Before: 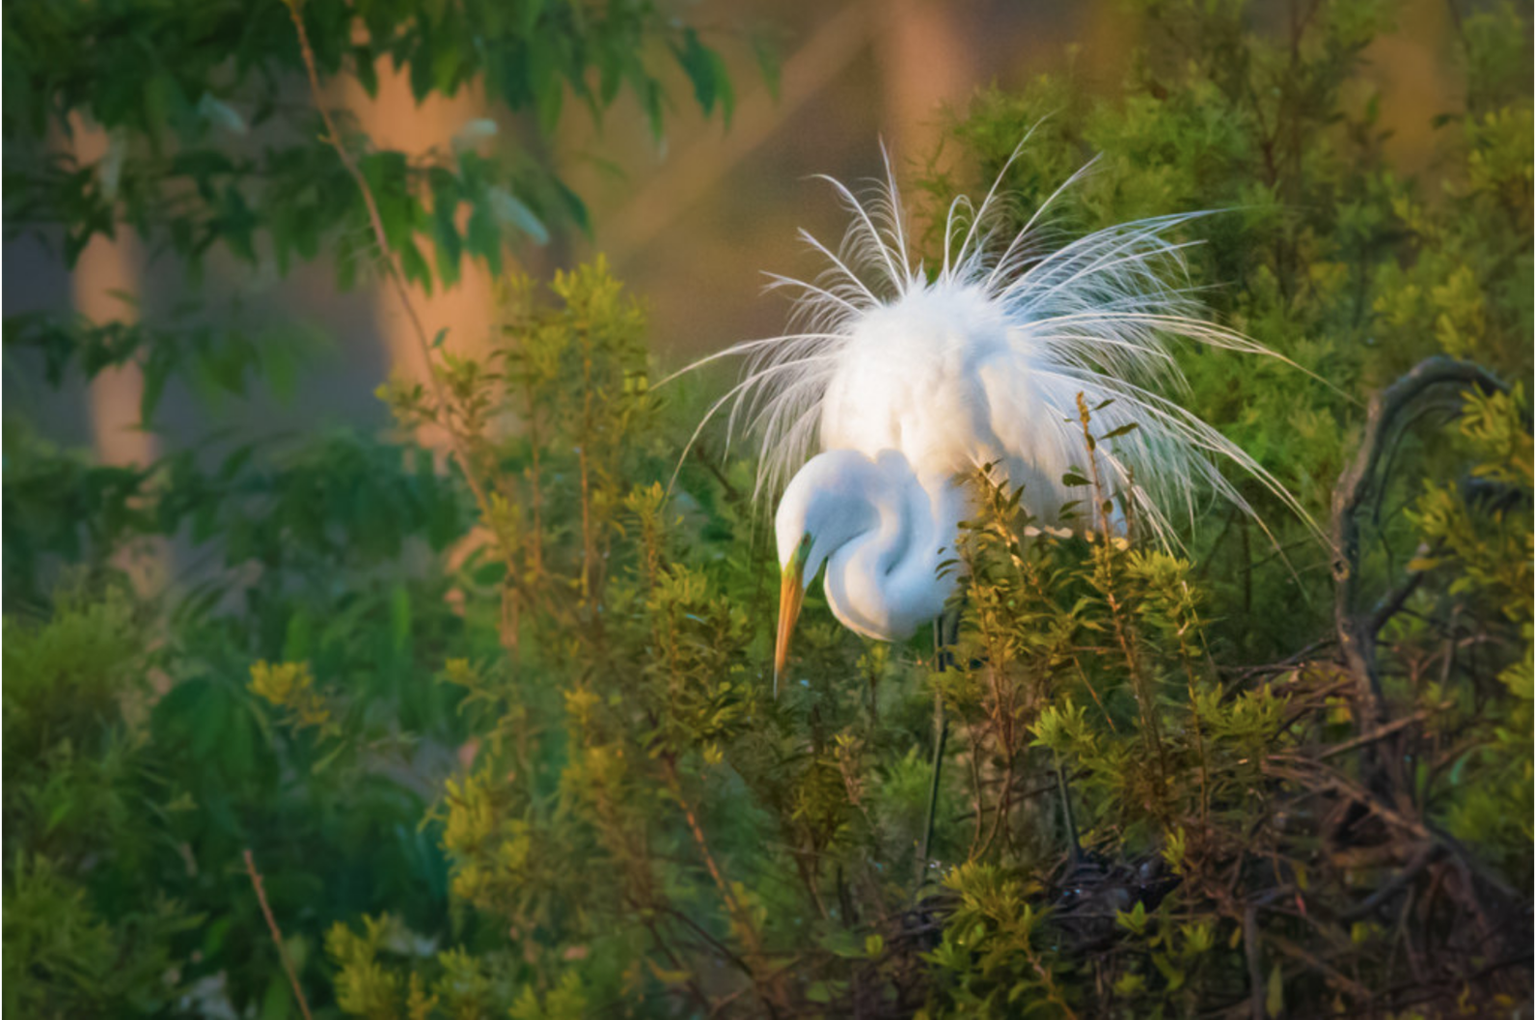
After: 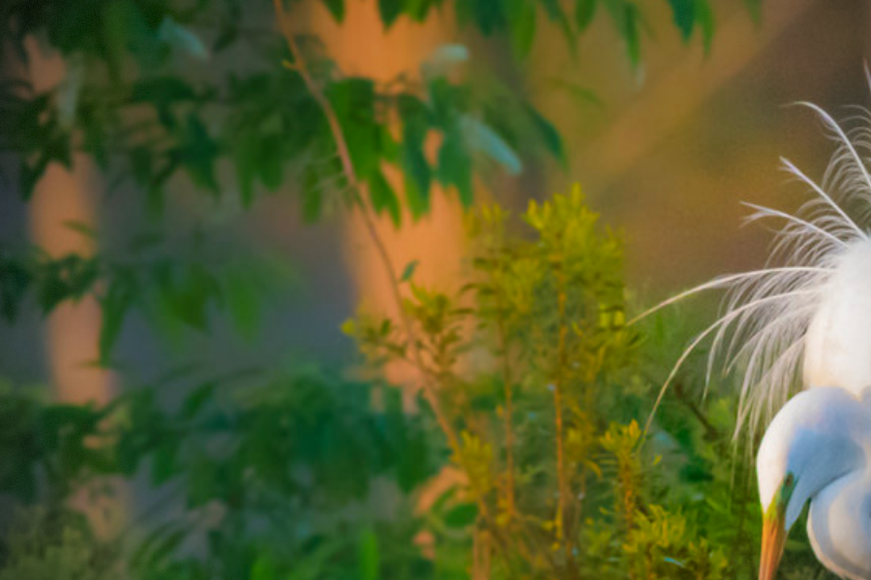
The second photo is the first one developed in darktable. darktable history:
color correction: saturation 1.34
crop and rotate: left 3.047%, top 7.509%, right 42.236%, bottom 37.598%
vignetting: dithering 8-bit output, unbound false
